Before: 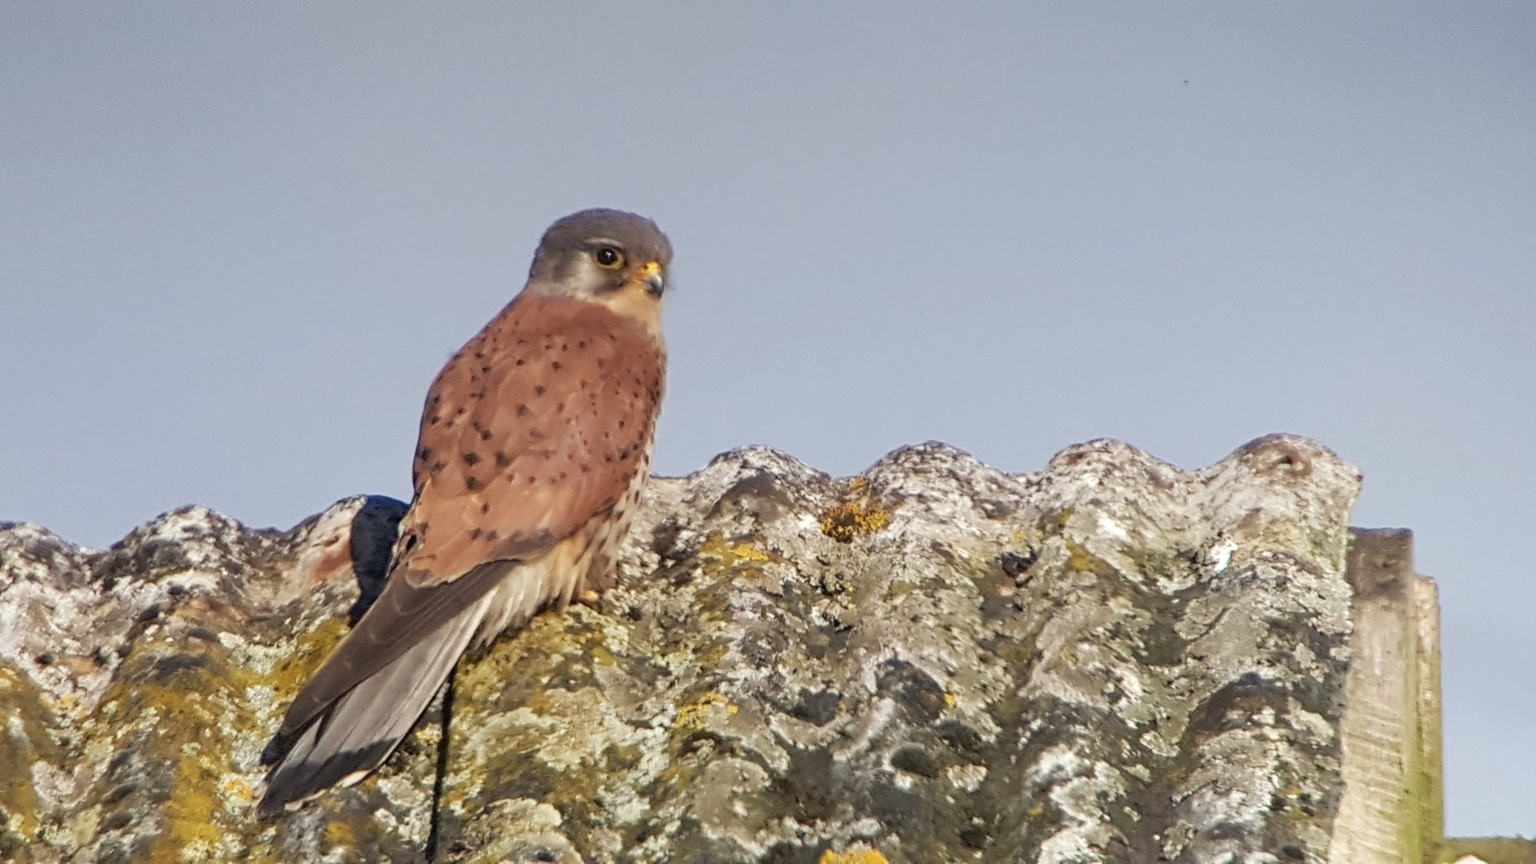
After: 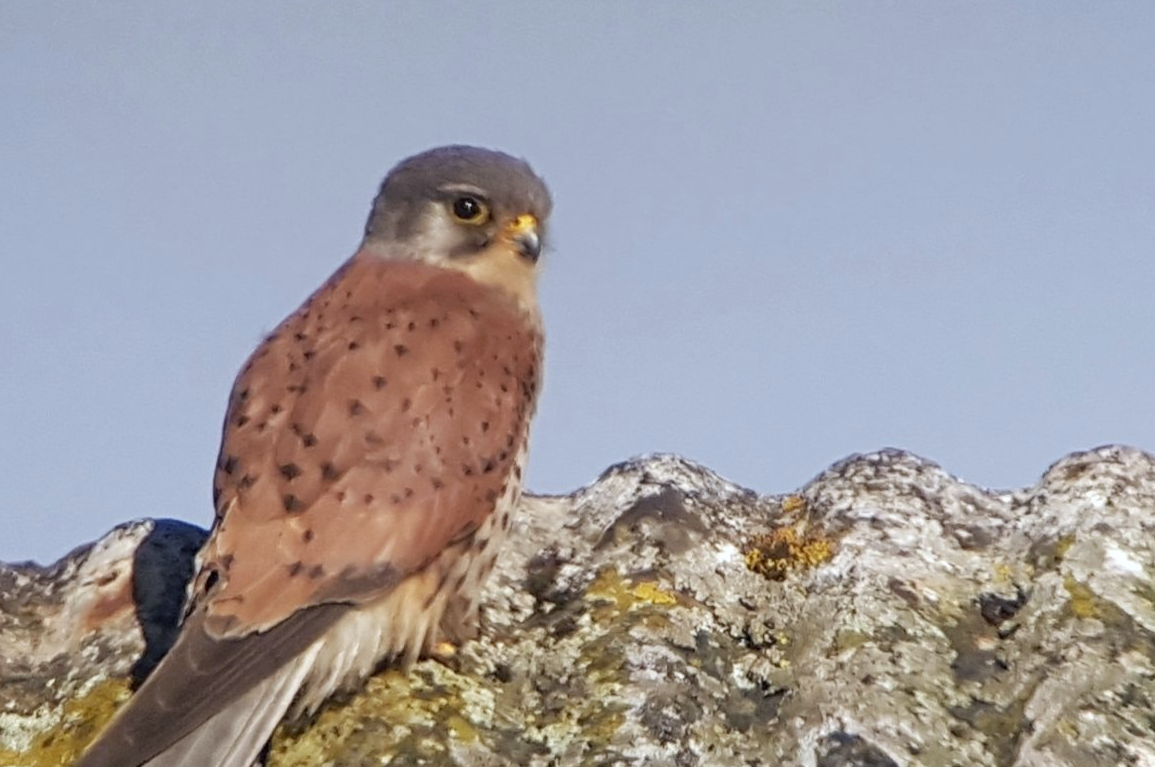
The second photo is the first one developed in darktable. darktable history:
white balance: red 0.976, blue 1.04
crop: left 16.202%, top 11.208%, right 26.045%, bottom 20.557%
